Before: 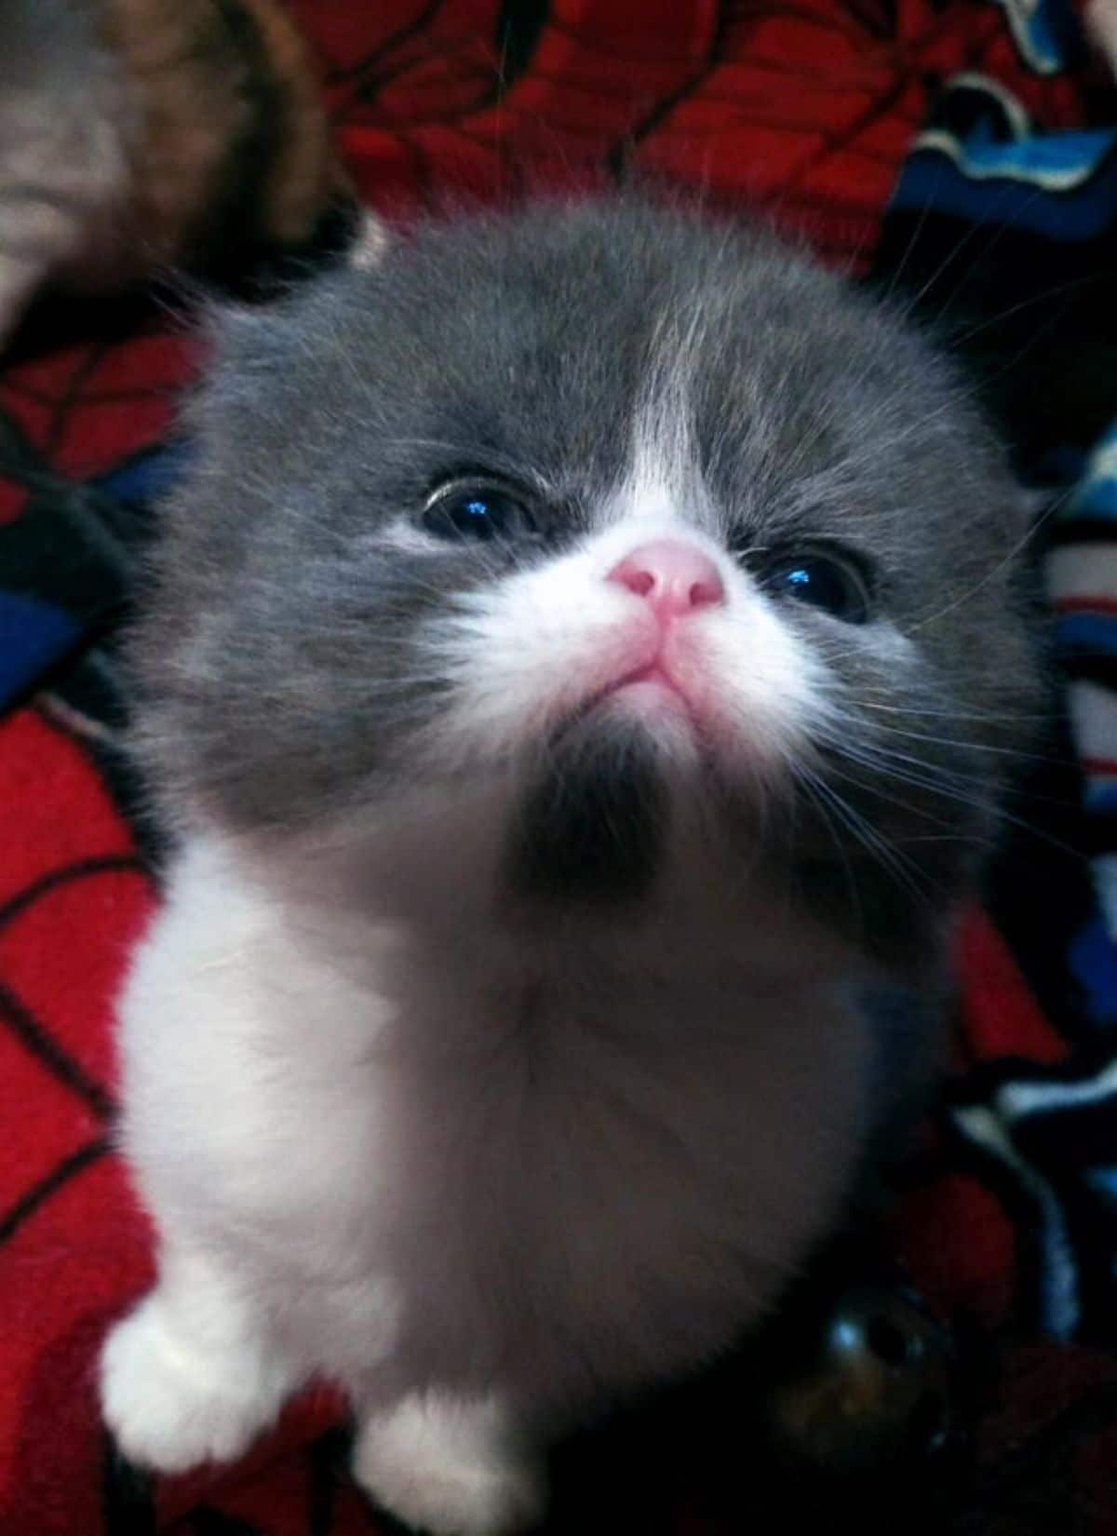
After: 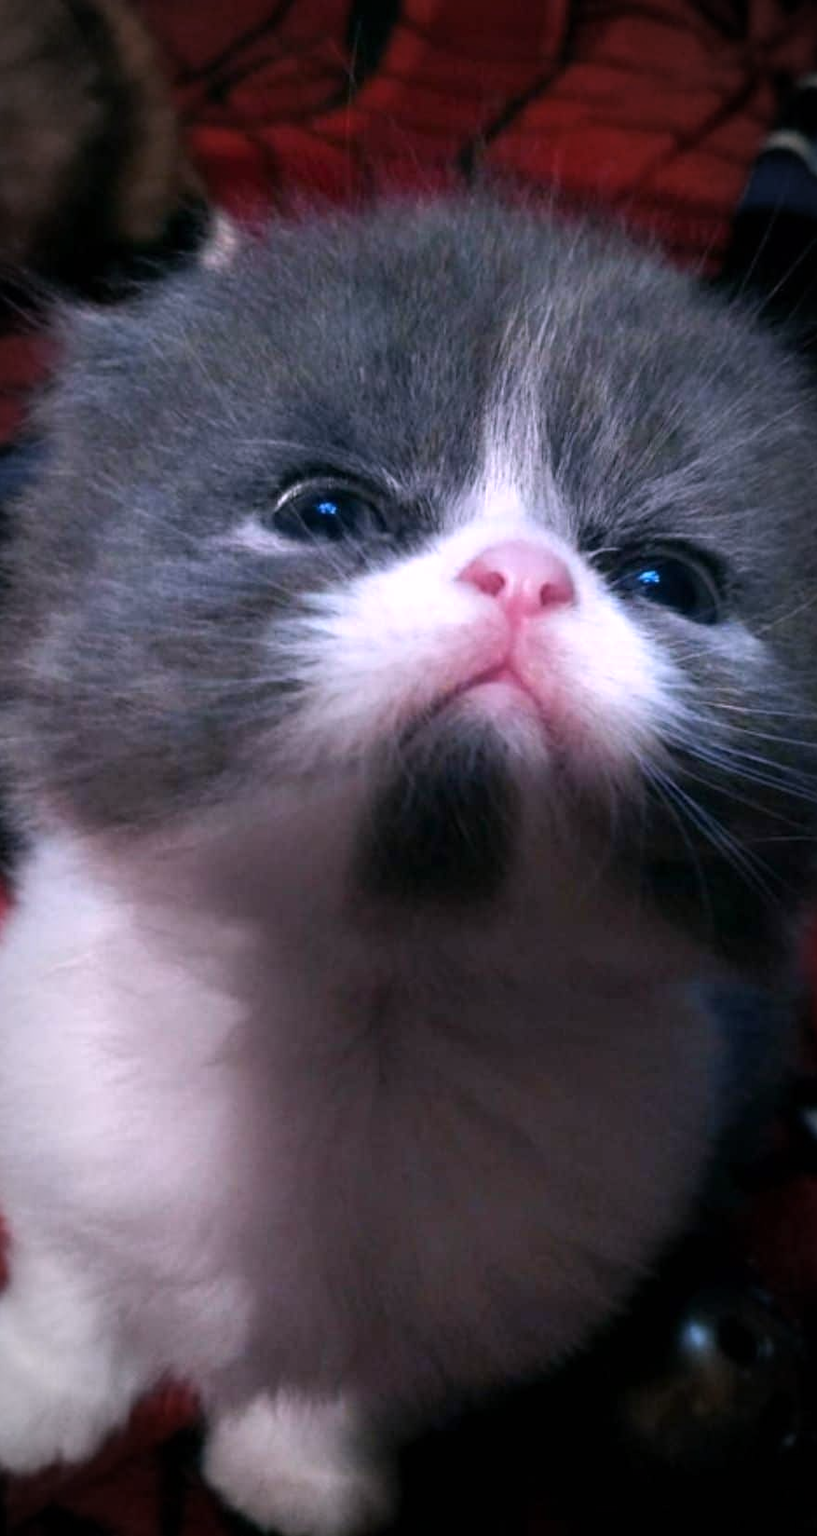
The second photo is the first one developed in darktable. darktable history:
white balance: red 1.066, blue 1.119
vignetting: automatic ratio true
crop: left 13.443%, right 13.31%
